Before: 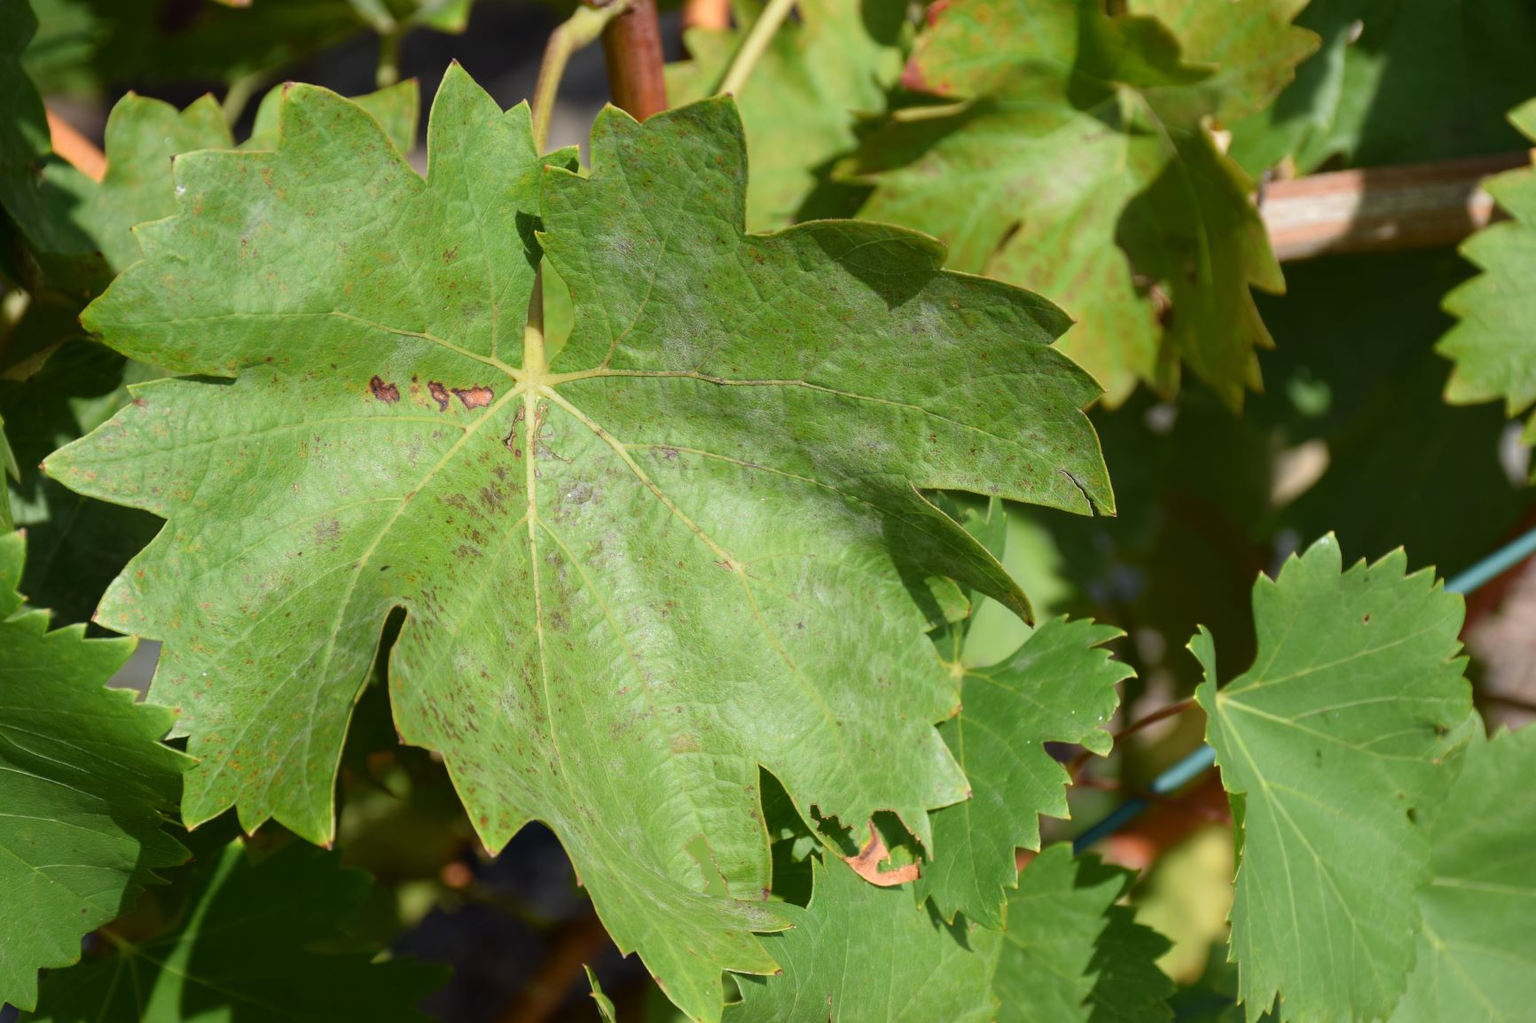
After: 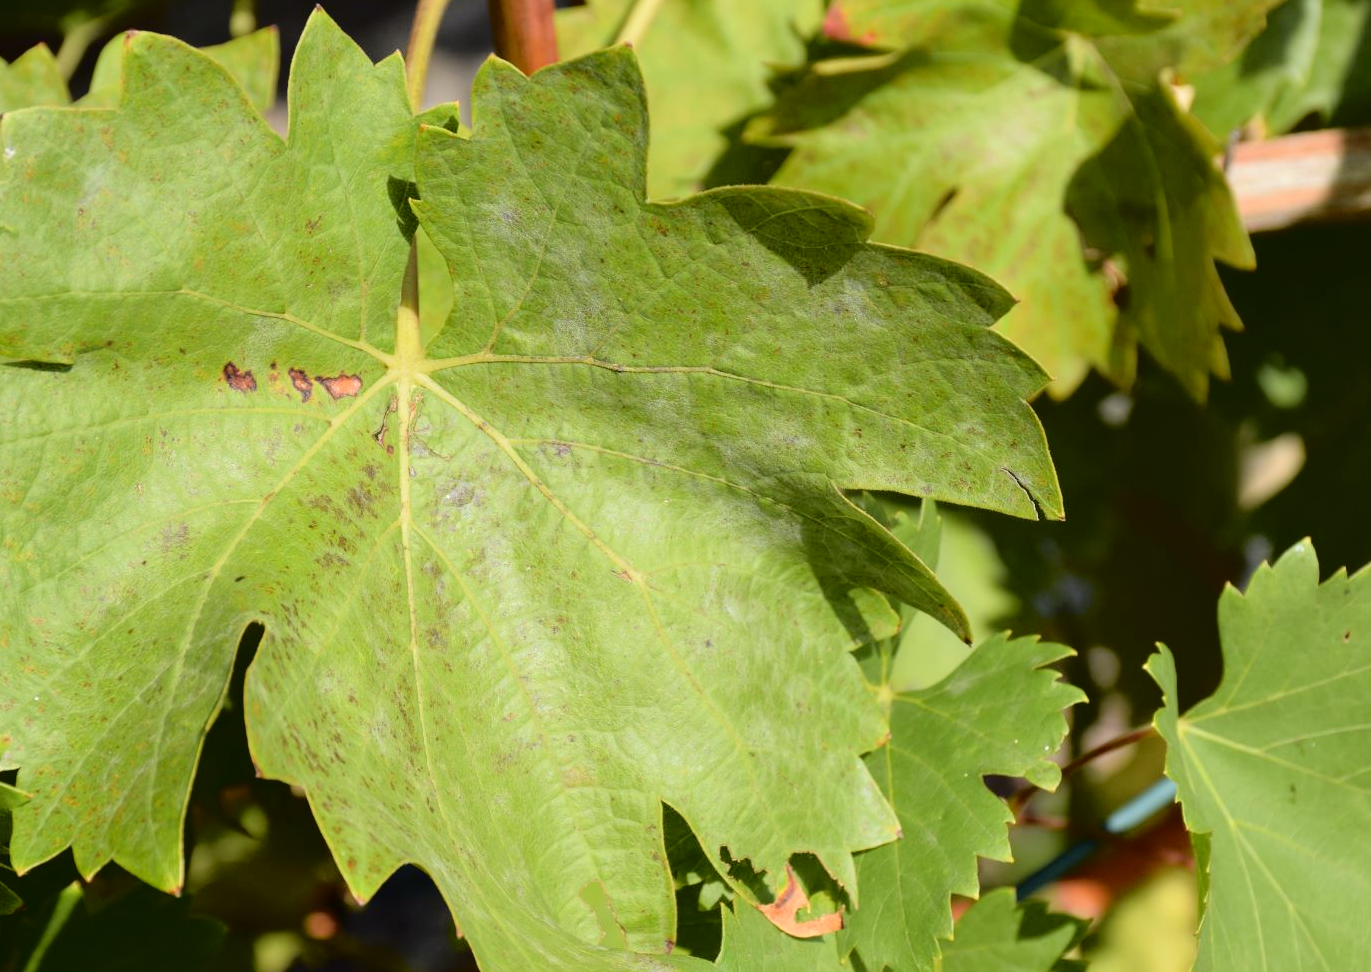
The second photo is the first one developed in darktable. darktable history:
crop: left 11.225%, top 5.381%, right 9.565%, bottom 10.314%
tone curve: curves: ch0 [(0, 0) (0.058, 0.039) (0.168, 0.123) (0.282, 0.327) (0.45, 0.534) (0.676, 0.751) (0.89, 0.919) (1, 1)]; ch1 [(0, 0) (0.094, 0.081) (0.285, 0.299) (0.385, 0.403) (0.447, 0.455) (0.495, 0.496) (0.544, 0.552) (0.589, 0.612) (0.722, 0.728) (1, 1)]; ch2 [(0, 0) (0.257, 0.217) (0.43, 0.421) (0.498, 0.507) (0.531, 0.544) (0.56, 0.579) (0.625, 0.66) (1, 1)], color space Lab, independent channels, preserve colors none
